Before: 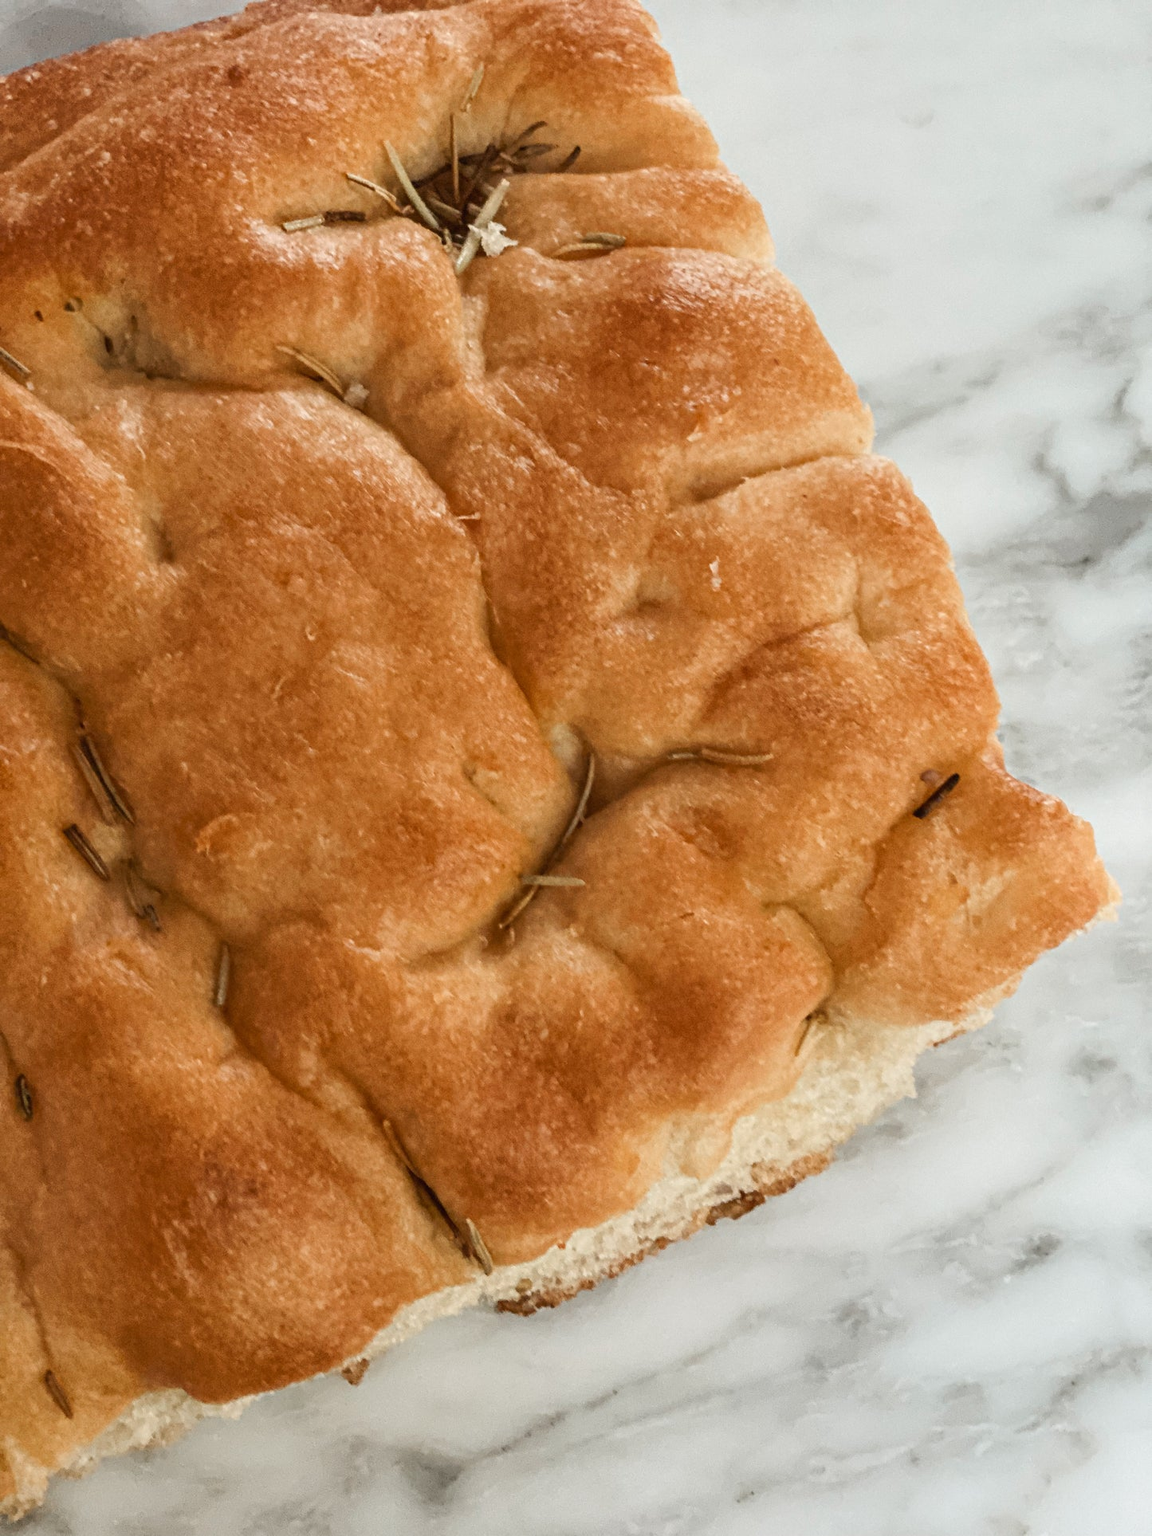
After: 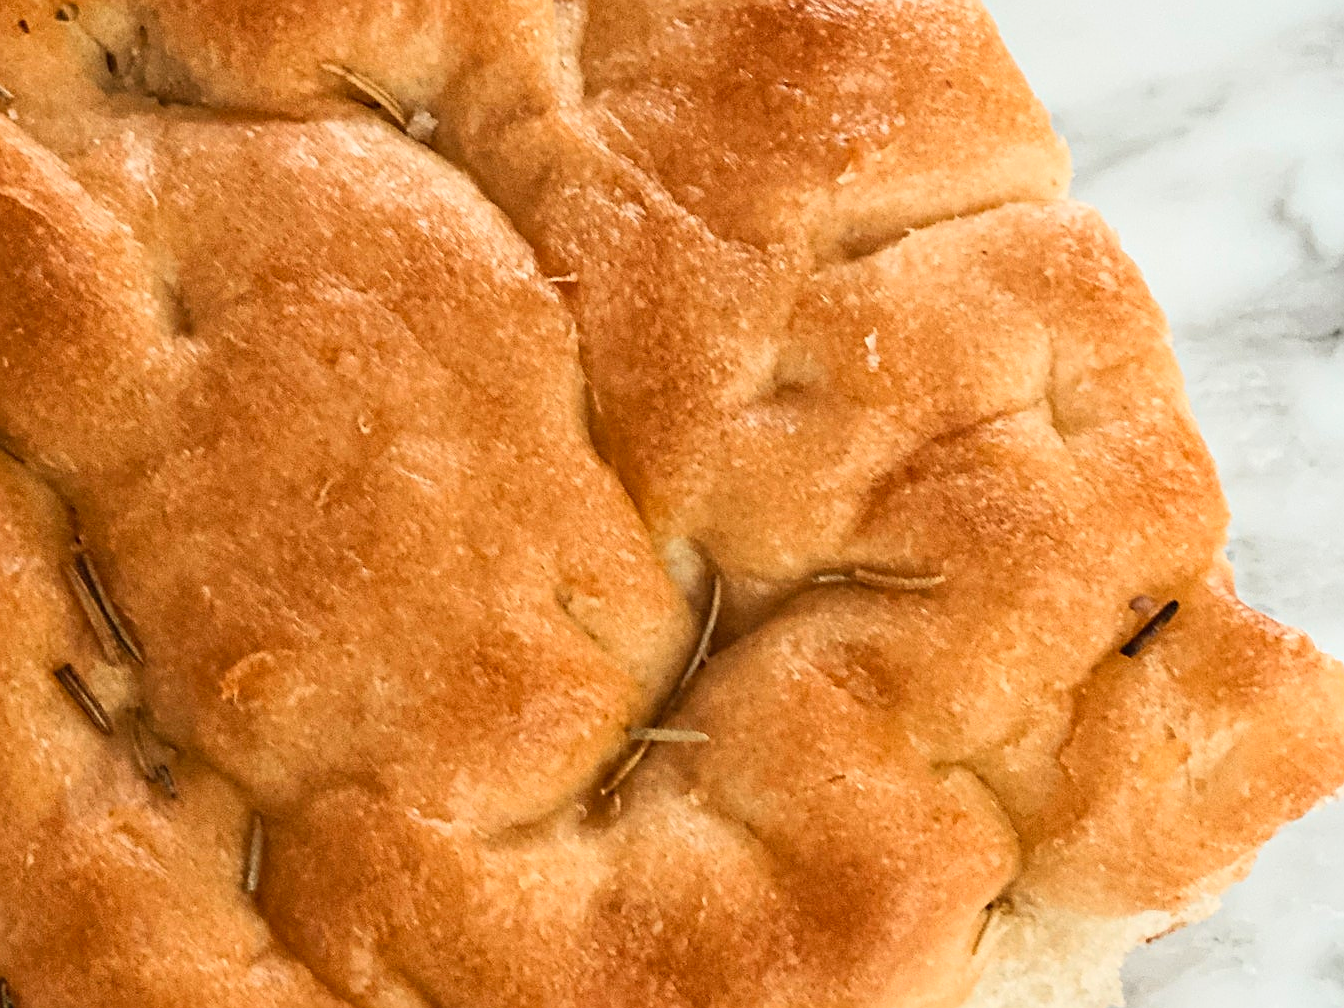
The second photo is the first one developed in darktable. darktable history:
crop: left 1.744%, top 19.225%, right 5.069%, bottom 28.357%
sharpen: on, module defaults
contrast brightness saturation: contrast 0.2, brightness 0.16, saturation 0.22
